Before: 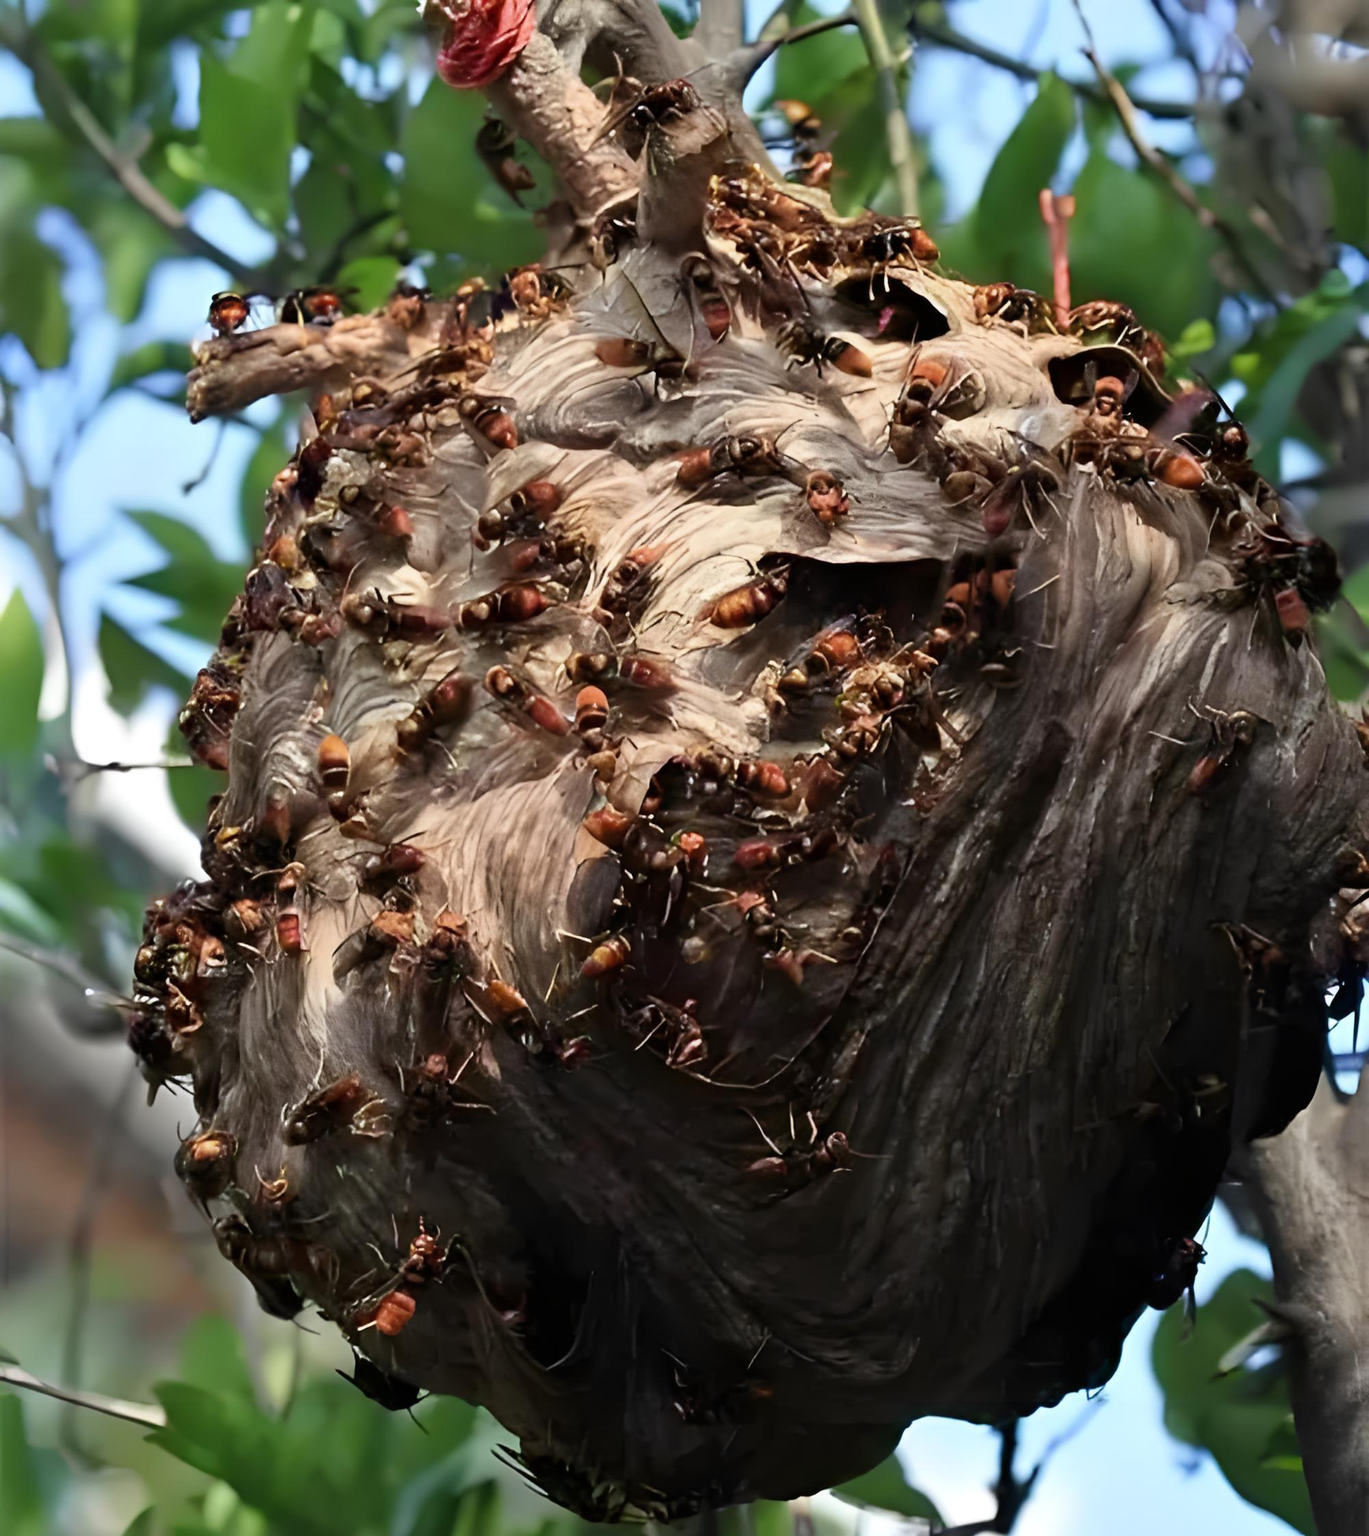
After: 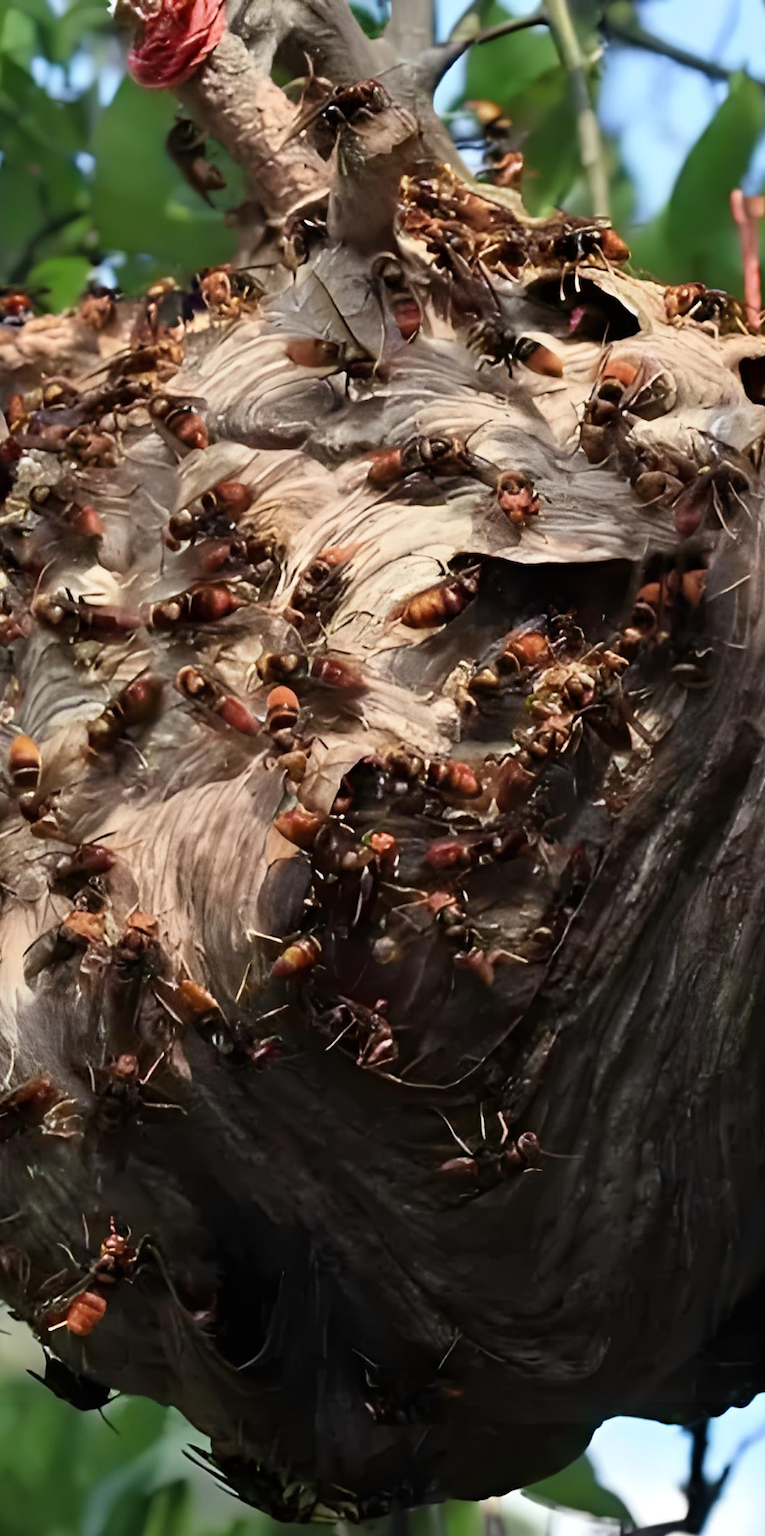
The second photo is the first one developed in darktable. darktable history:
crop and rotate: left 22.604%, right 21.473%
